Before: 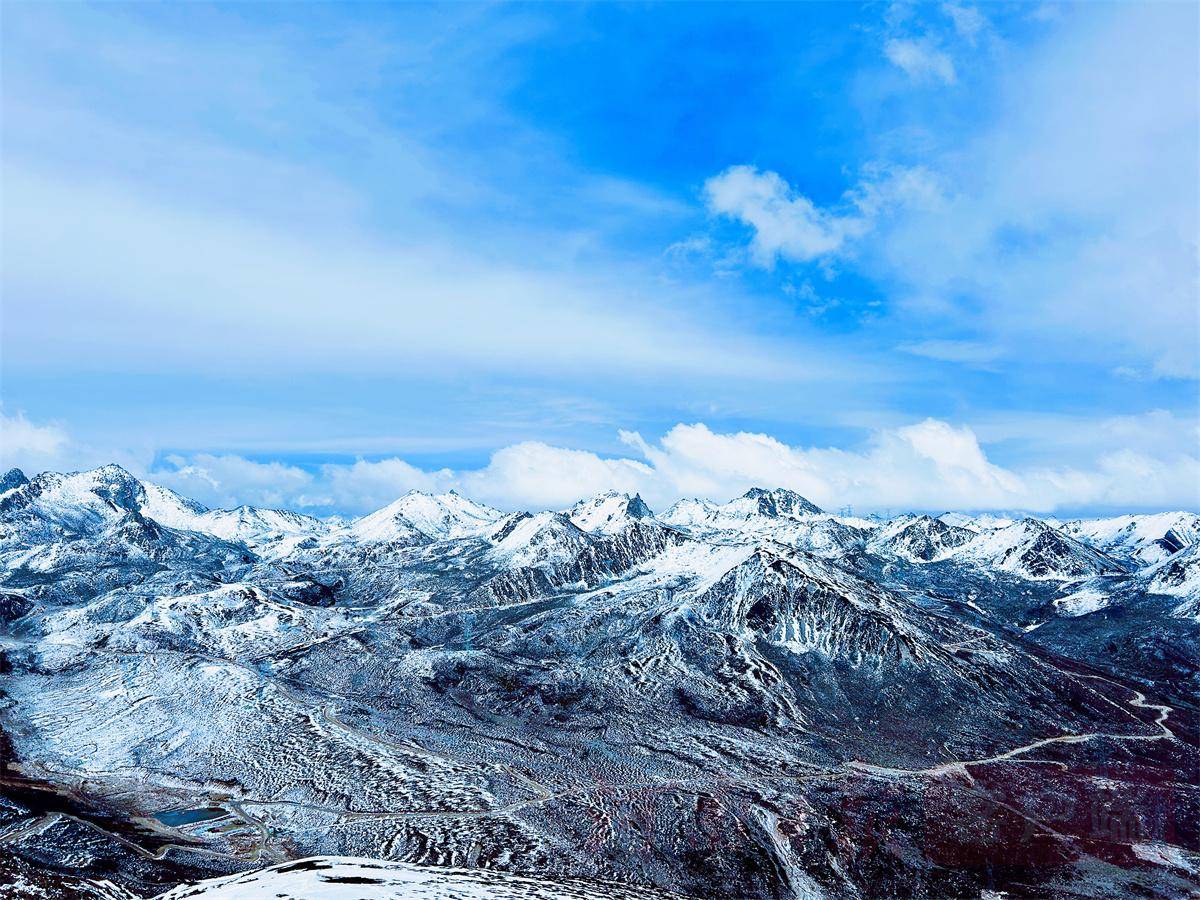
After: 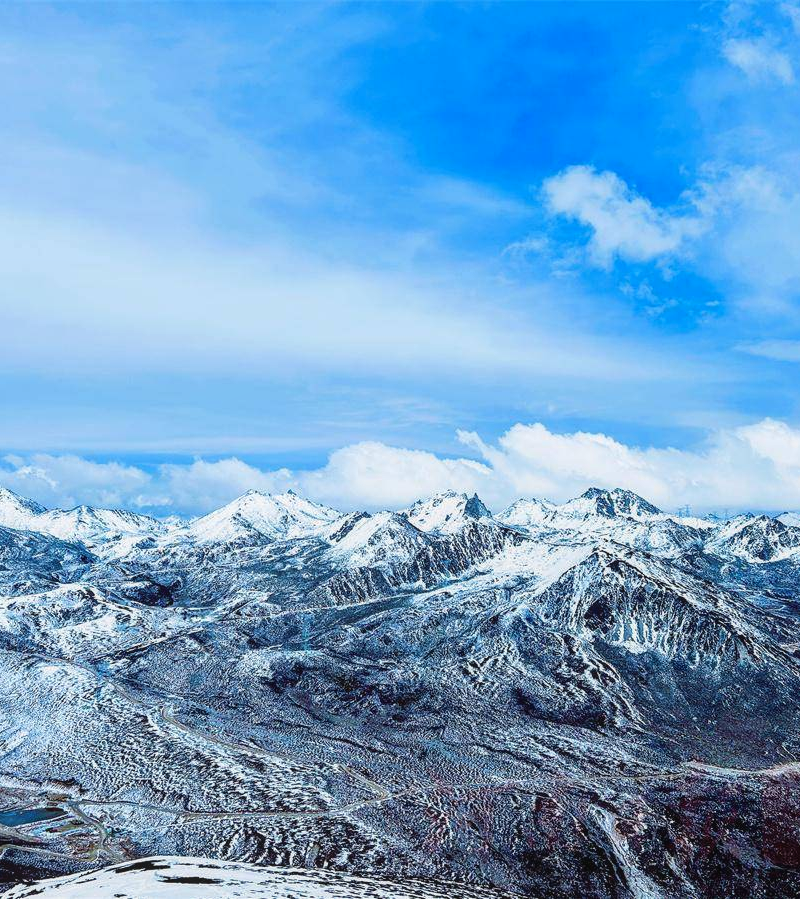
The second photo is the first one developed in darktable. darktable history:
crop and rotate: left 13.537%, right 19.796%
local contrast: detail 110%
